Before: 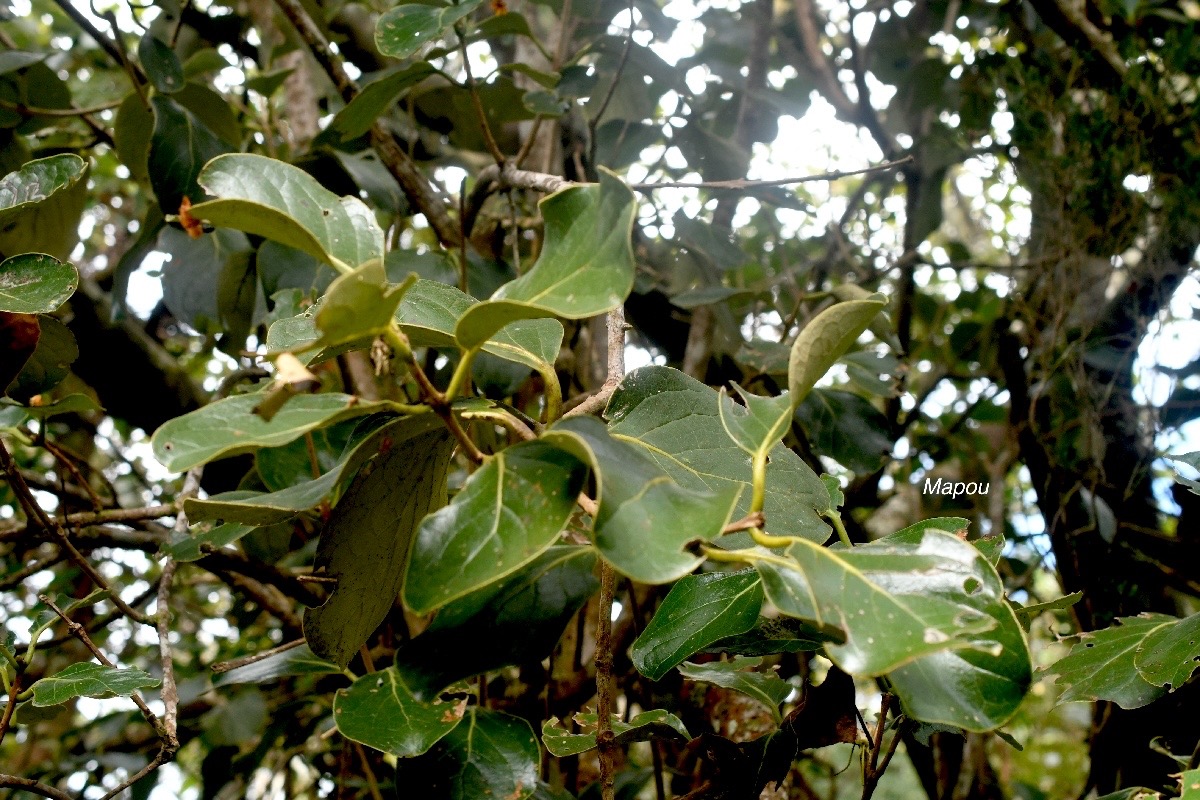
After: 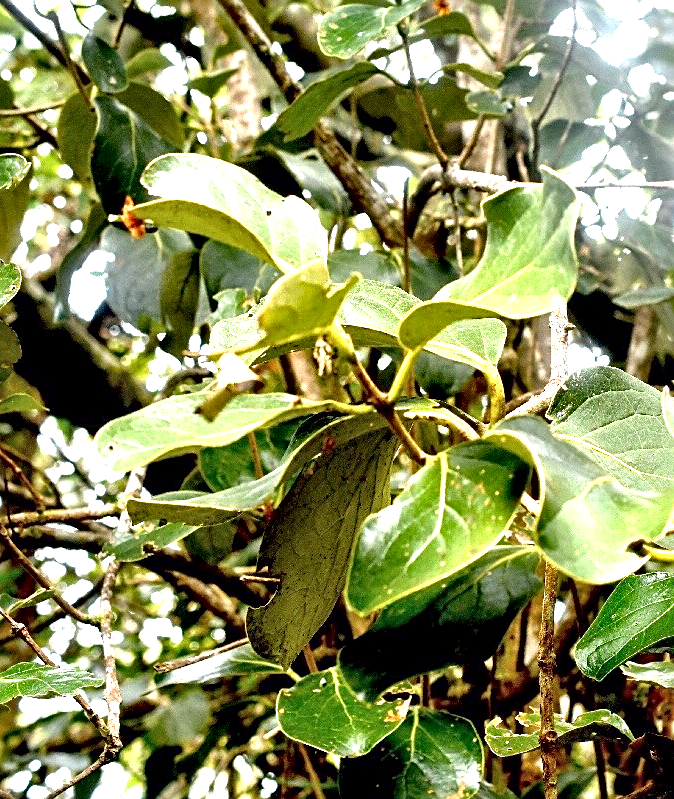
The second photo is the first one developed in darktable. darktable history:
crop: left 4.805%, right 39.003%
exposure: black level correction 0, exposure 1.756 EV, compensate exposure bias true, compensate highlight preservation false
sharpen: on, module defaults
local contrast: mode bilateral grid, contrast 20, coarseness 50, detail 150%, midtone range 0.2
contrast equalizer: octaves 7, y [[0.531, 0.548, 0.559, 0.557, 0.544, 0.527], [0.5 ×6], [0.5 ×6], [0 ×6], [0 ×6]]
